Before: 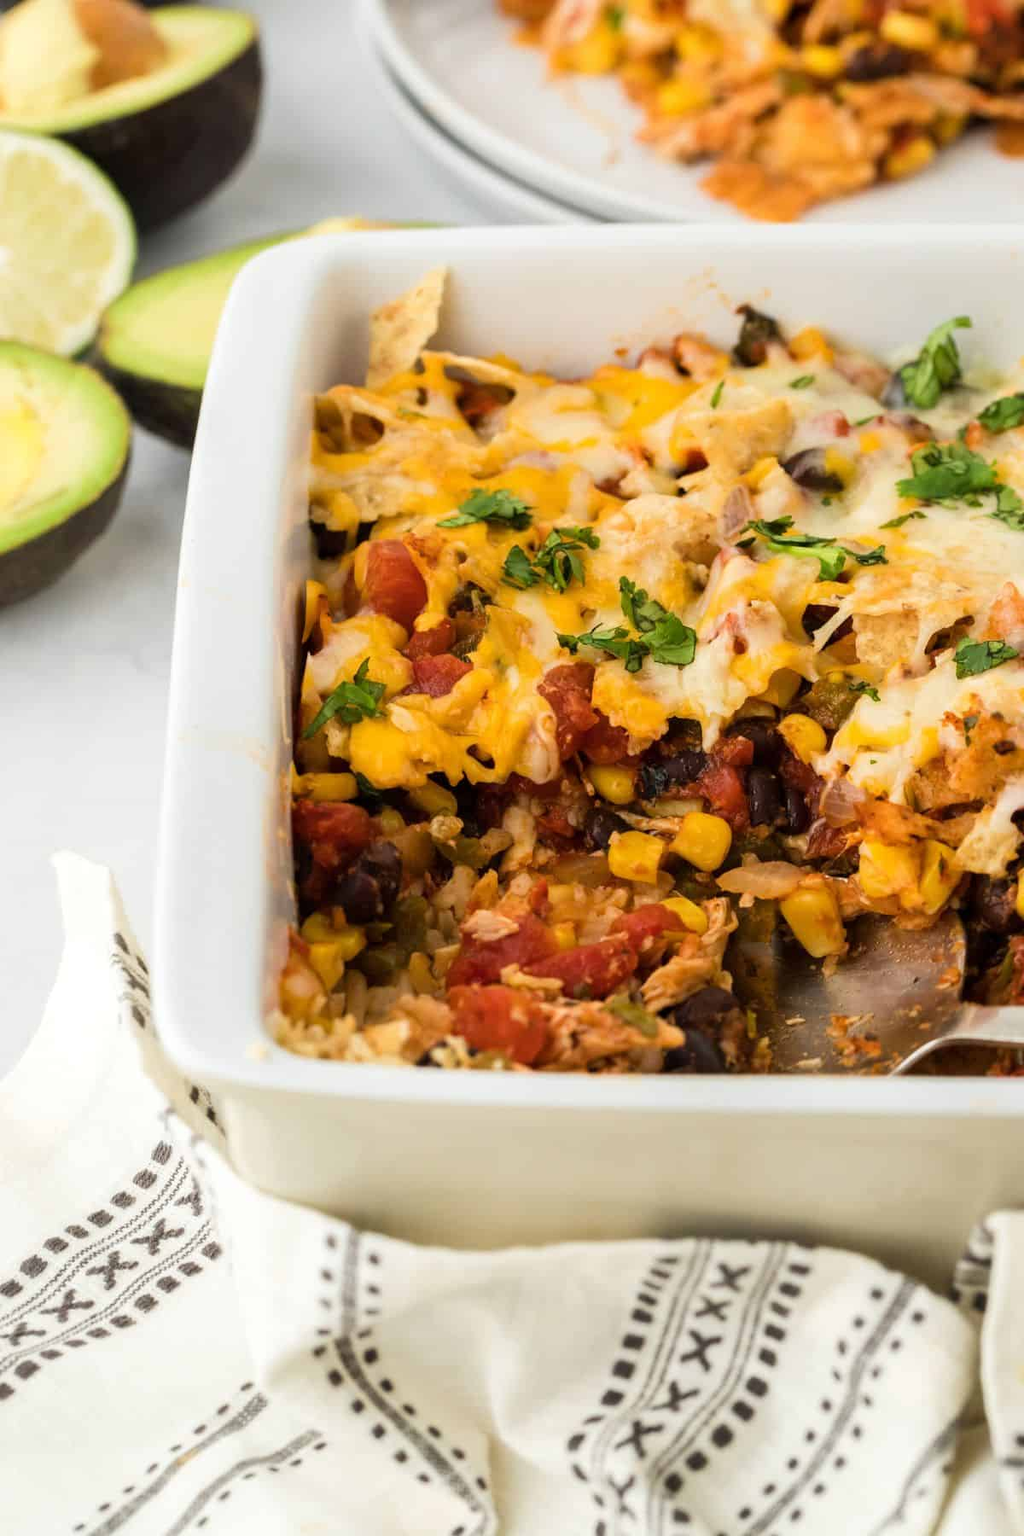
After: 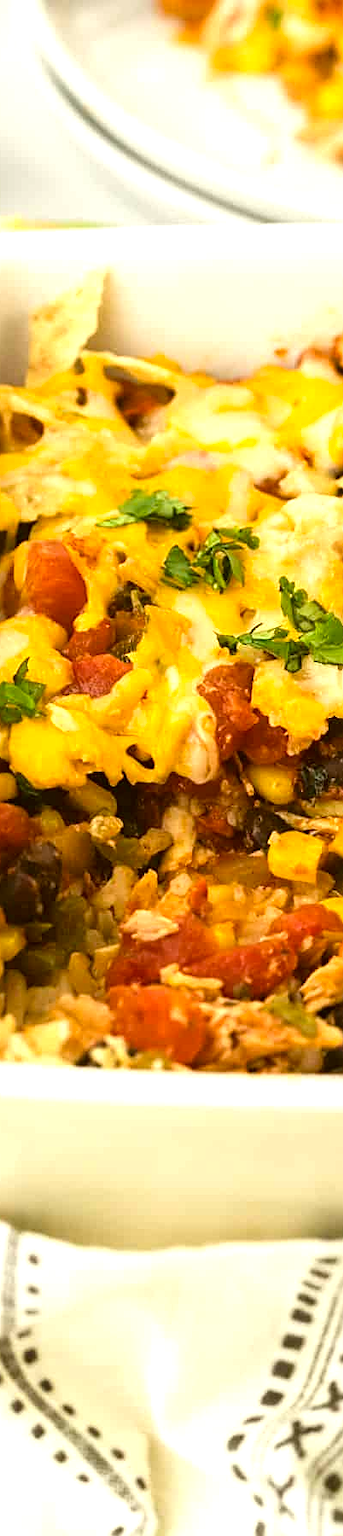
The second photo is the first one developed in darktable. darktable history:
color correction: highlights a* -1.24, highlights b* 10.5, shadows a* 0.393, shadows b* 18.83
exposure: black level correction -0.002, exposure 0.709 EV, compensate highlight preservation false
crop: left 33.261%, right 33.129%
sharpen: on, module defaults
